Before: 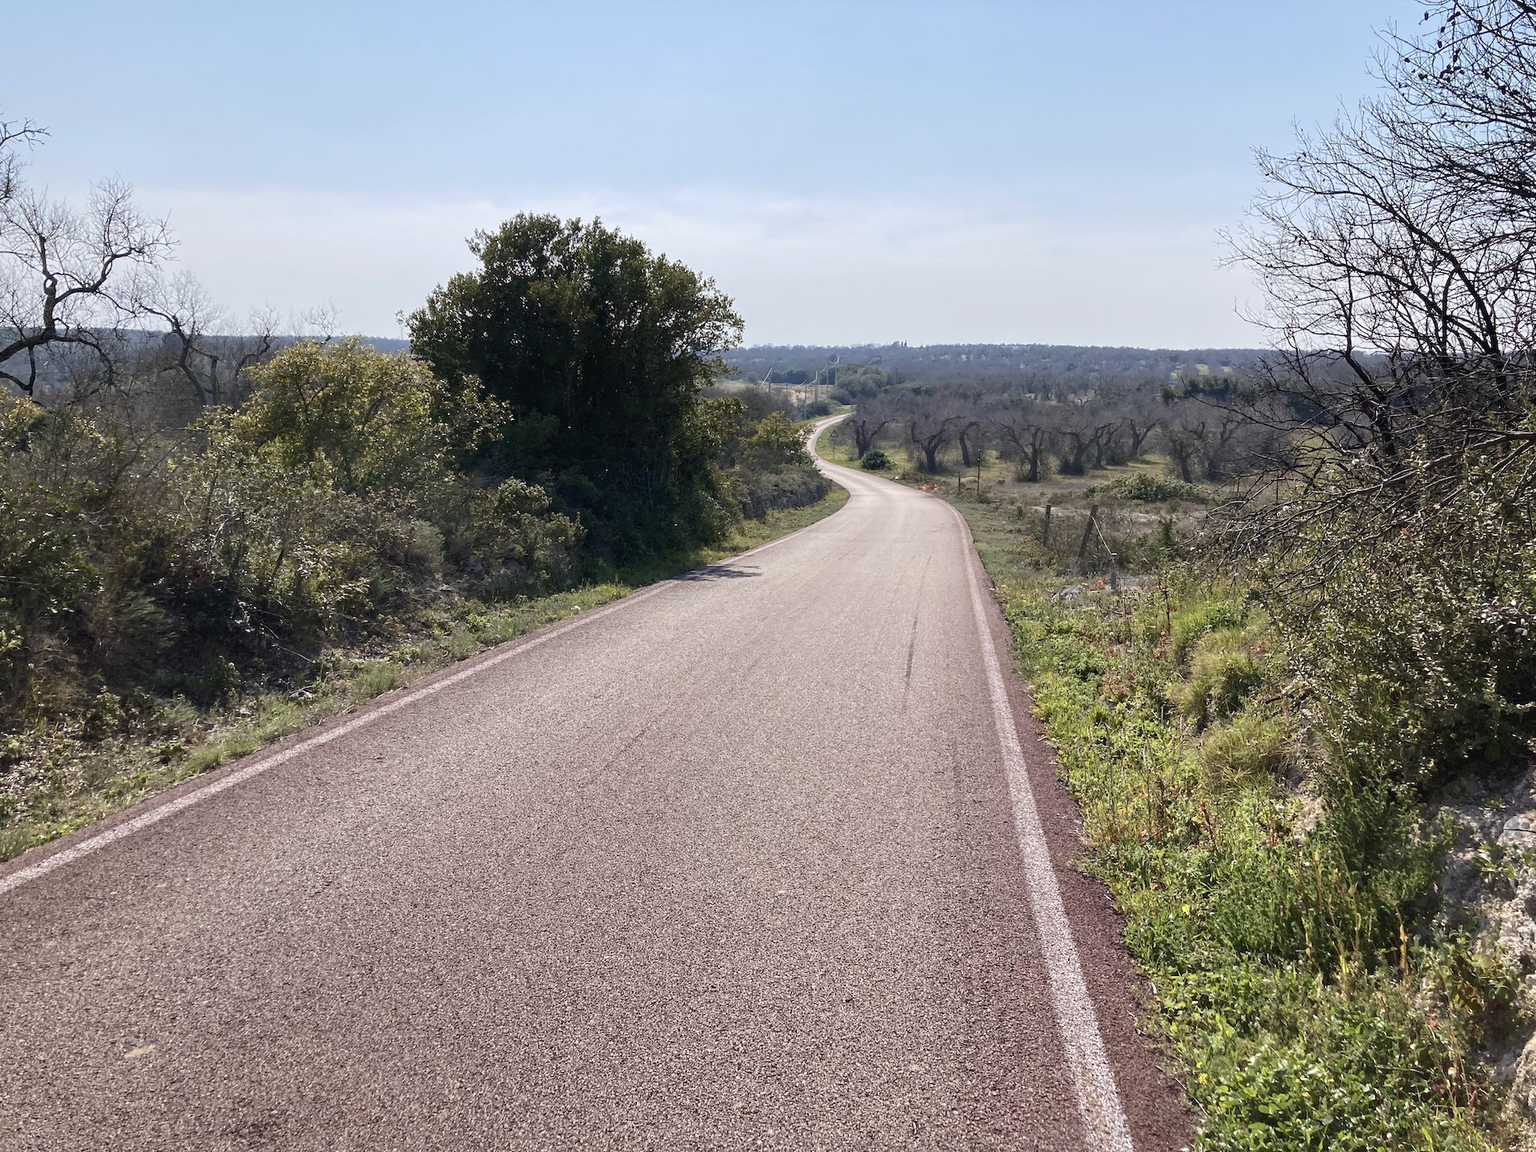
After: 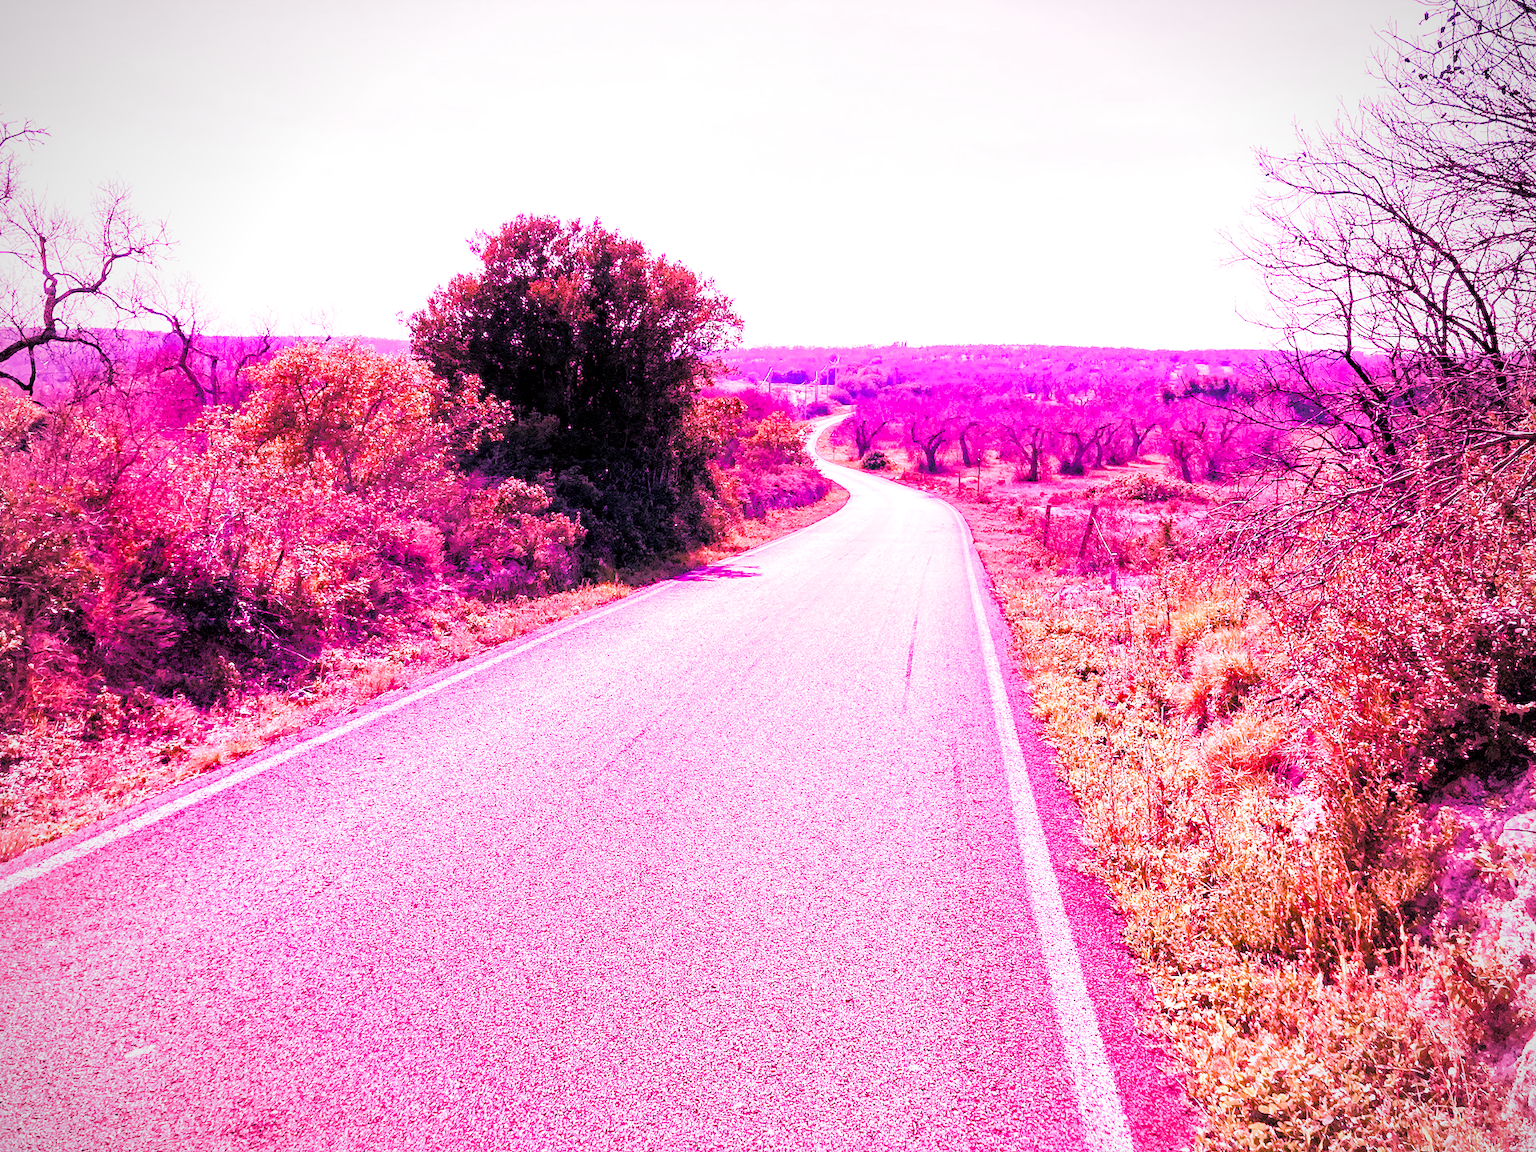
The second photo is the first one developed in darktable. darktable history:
raw chromatic aberrations: on, module defaults
color balance rgb: perceptual saturation grading › global saturation 25%, perceptual brilliance grading › mid-tones 10%, perceptual brilliance grading › shadows 15%, global vibrance 20%
exposure: black level correction -0.002, exposure 0.54 EV, compensate highlight preservation false
filmic: grey point source 18, black point source -8.65, white point source 2.45, grey point target 18, white point target 100, output power 2.2, latitude stops 2, contrast 1.5, saturation 100, global saturation 100
filmic rgb: black relative exposure -7.65 EV, white relative exposure 4.56 EV, hardness 3.61
haze removal: strength 0.29, distance 0.25, compatibility mode true, adaptive false
highlight reconstruction: method reconstruct color, iterations 1, diameter of reconstruction 64 px
hot pixels: on, module defaults
lens correction: scale 1.01, crop 1, focal 85, aperture 2.8, distance 10.02, camera "Canon EOS RP", lens "Canon RF 85mm F2 MACRO IS STM"
raw denoise: x [[0, 0.25, 0.5, 0.75, 1] ×4]
tone equalizer: on, module defaults
vibrance: on, module defaults
vignetting: fall-off radius 60.92%
white balance: red 2.04, blue 1.628
local contrast: mode bilateral grid, contrast 20, coarseness 50, detail 120%, midtone range 0.2
contrast brightness saturation: saturation -0.05
levels: mode automatic, black 0.023%, white 99.97%, levels [0.062, 0.494, 0.925]
velvia: strength 15% | blend: blend mode lighten, opacity 100%; mask: uniform (no mask)
